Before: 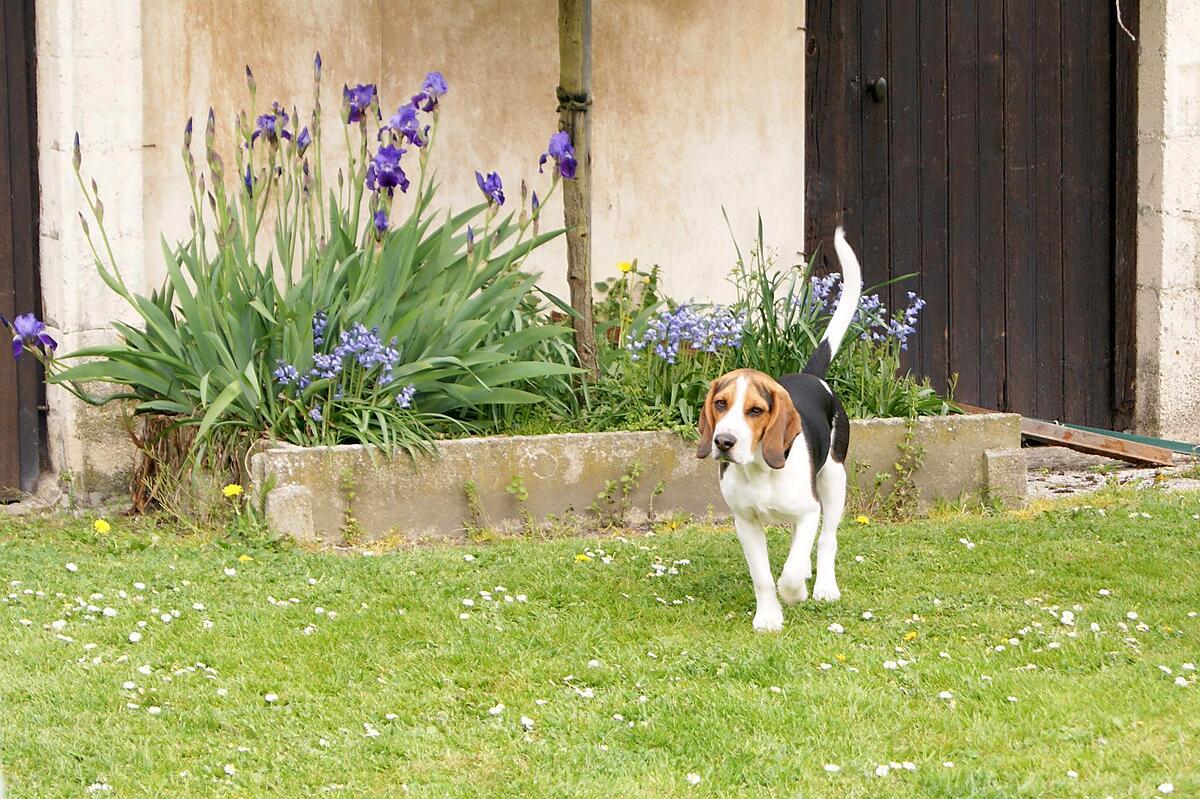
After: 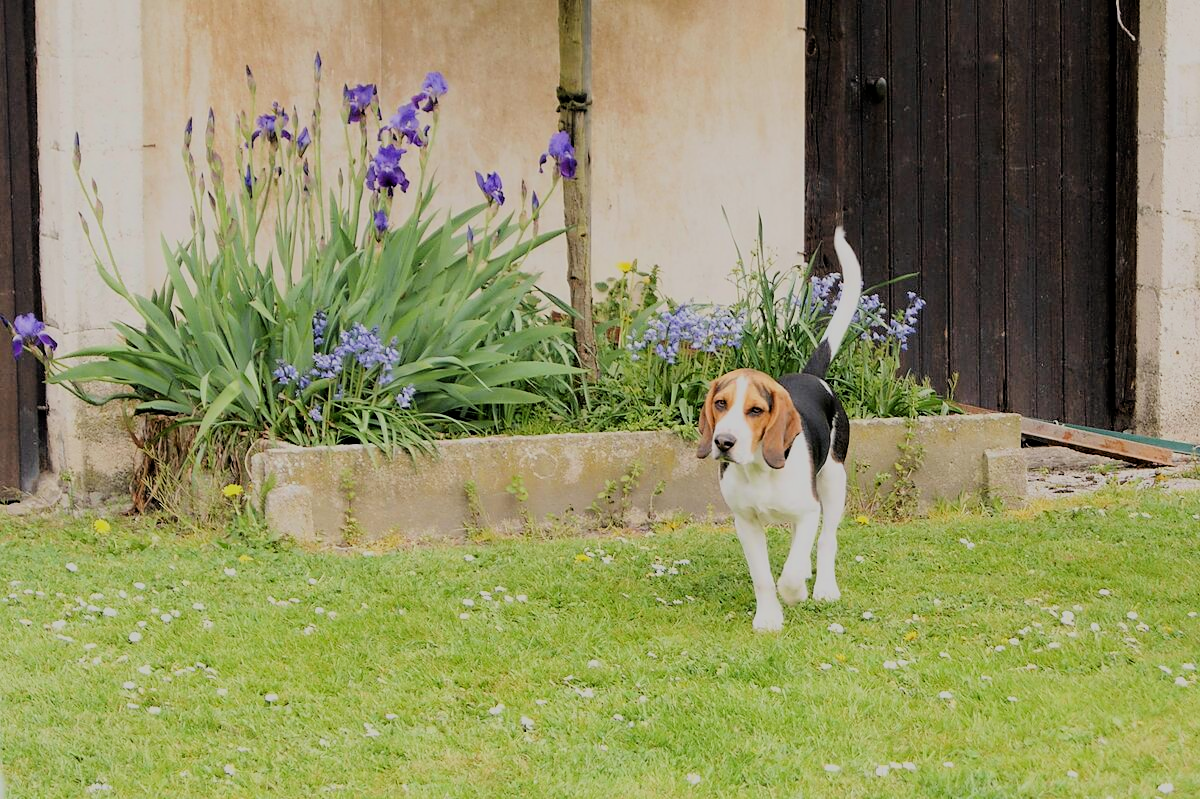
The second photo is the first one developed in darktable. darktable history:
filmic rgb: black relative exposure -6.15 EV, white relative exposure 6.96 EV, hardness 2.23, color science v6 (2022)
